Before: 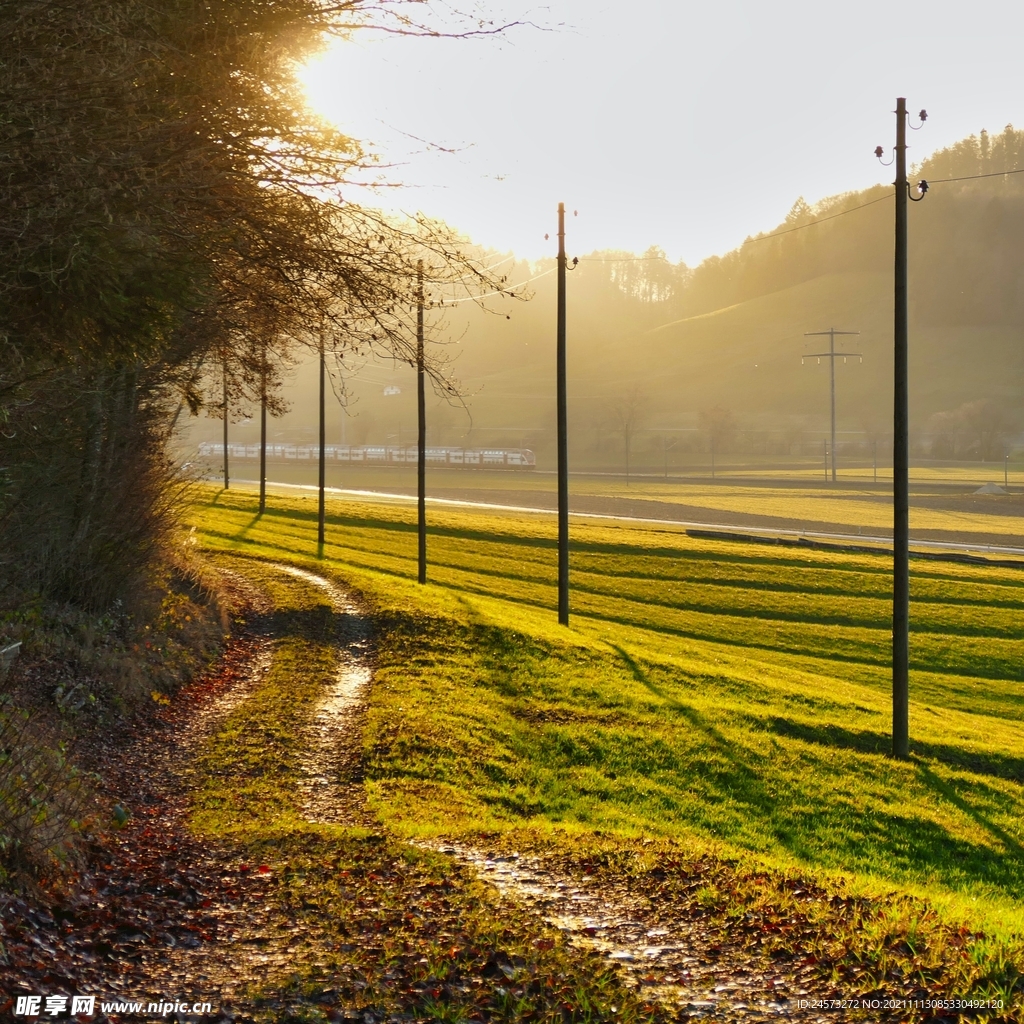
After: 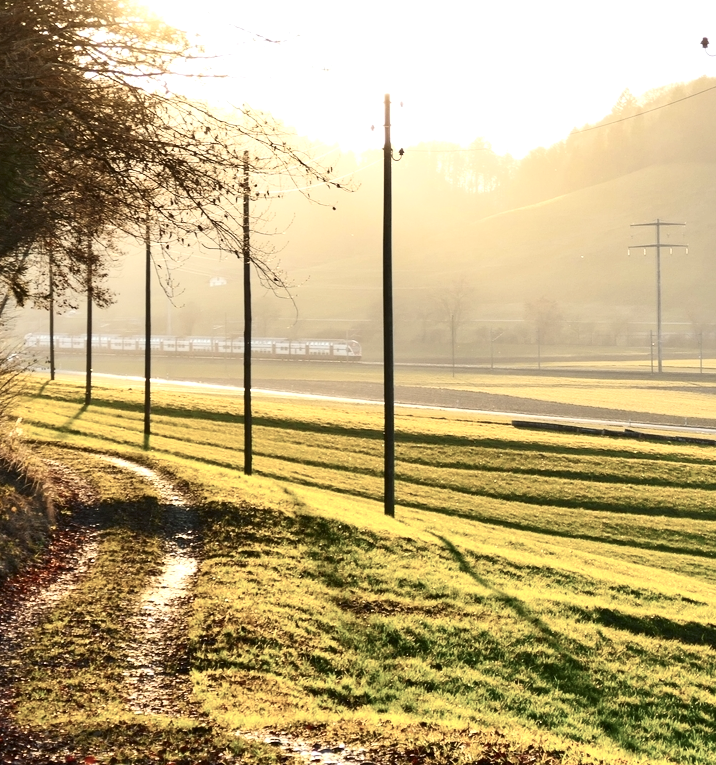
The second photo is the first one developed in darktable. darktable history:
crop and rotate: left 17.046%, top 10.659%, right 12.989%, bottom 14.553%
contrast brightness saturation: contrast 0.25, saturation -0.31
exposure: exposure 0.6 EV, compensate highlight preservation false
